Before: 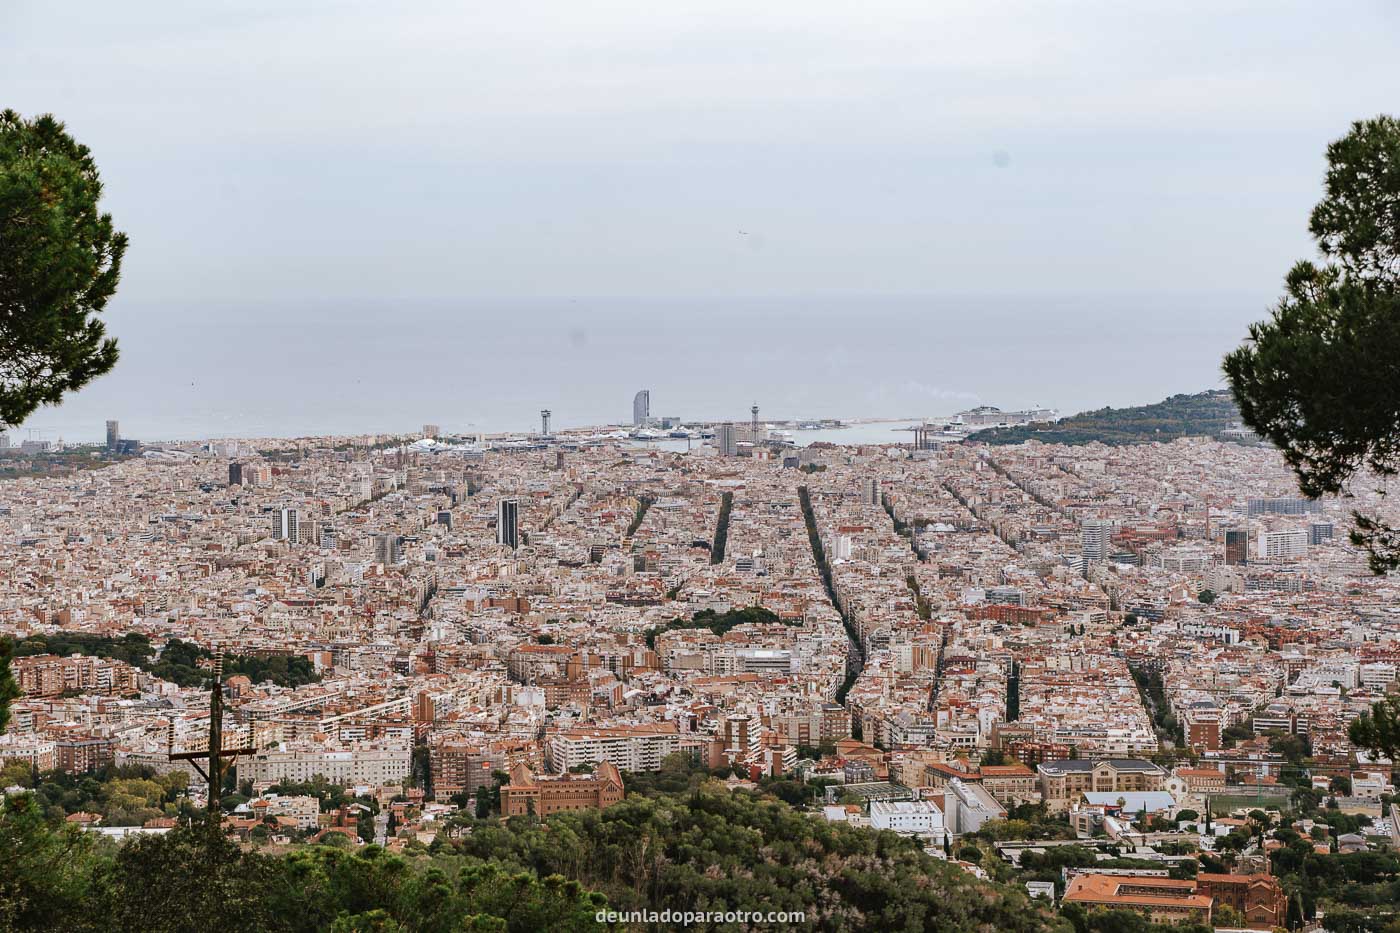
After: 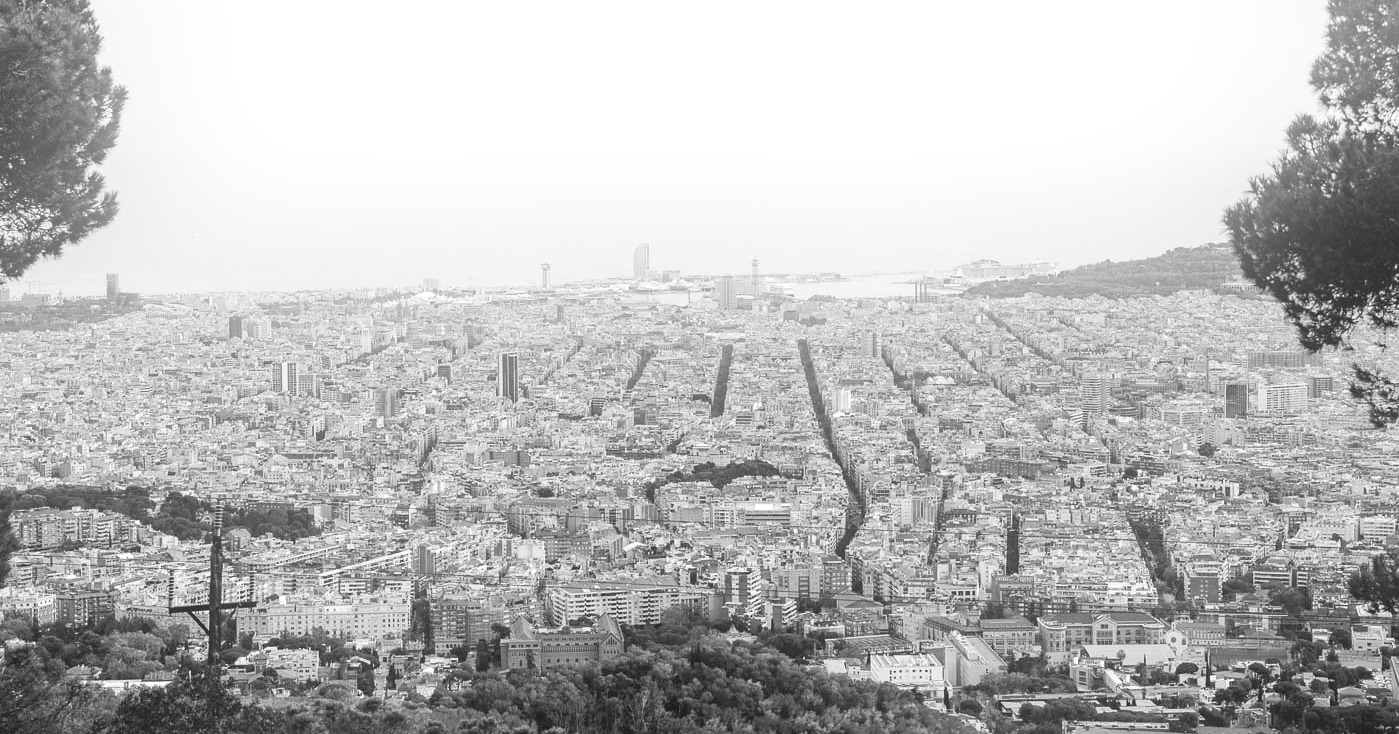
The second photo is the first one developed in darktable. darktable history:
monochrome: a 16.01, b -2.65, highlights 0.52
white balance: red 0.978, blue 0.999
bloom: on, module defaults
exposure: exposure 0.3 EV, compensate highlight preservation false
crop and rotate: top 15.774%, bottom 5.506%
